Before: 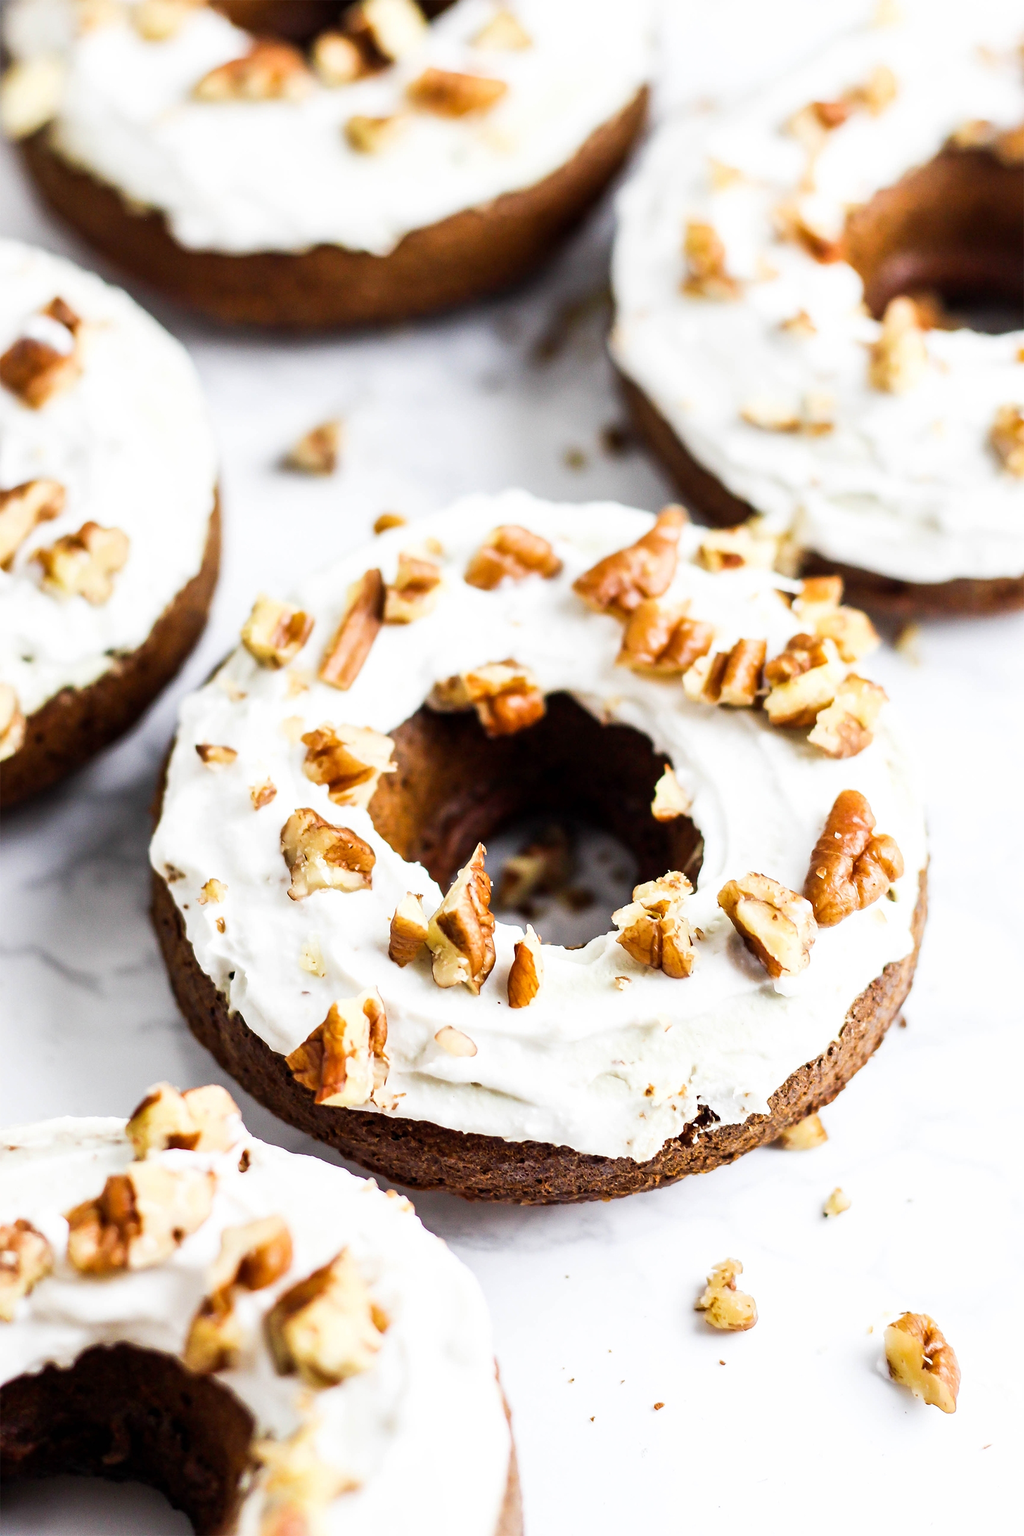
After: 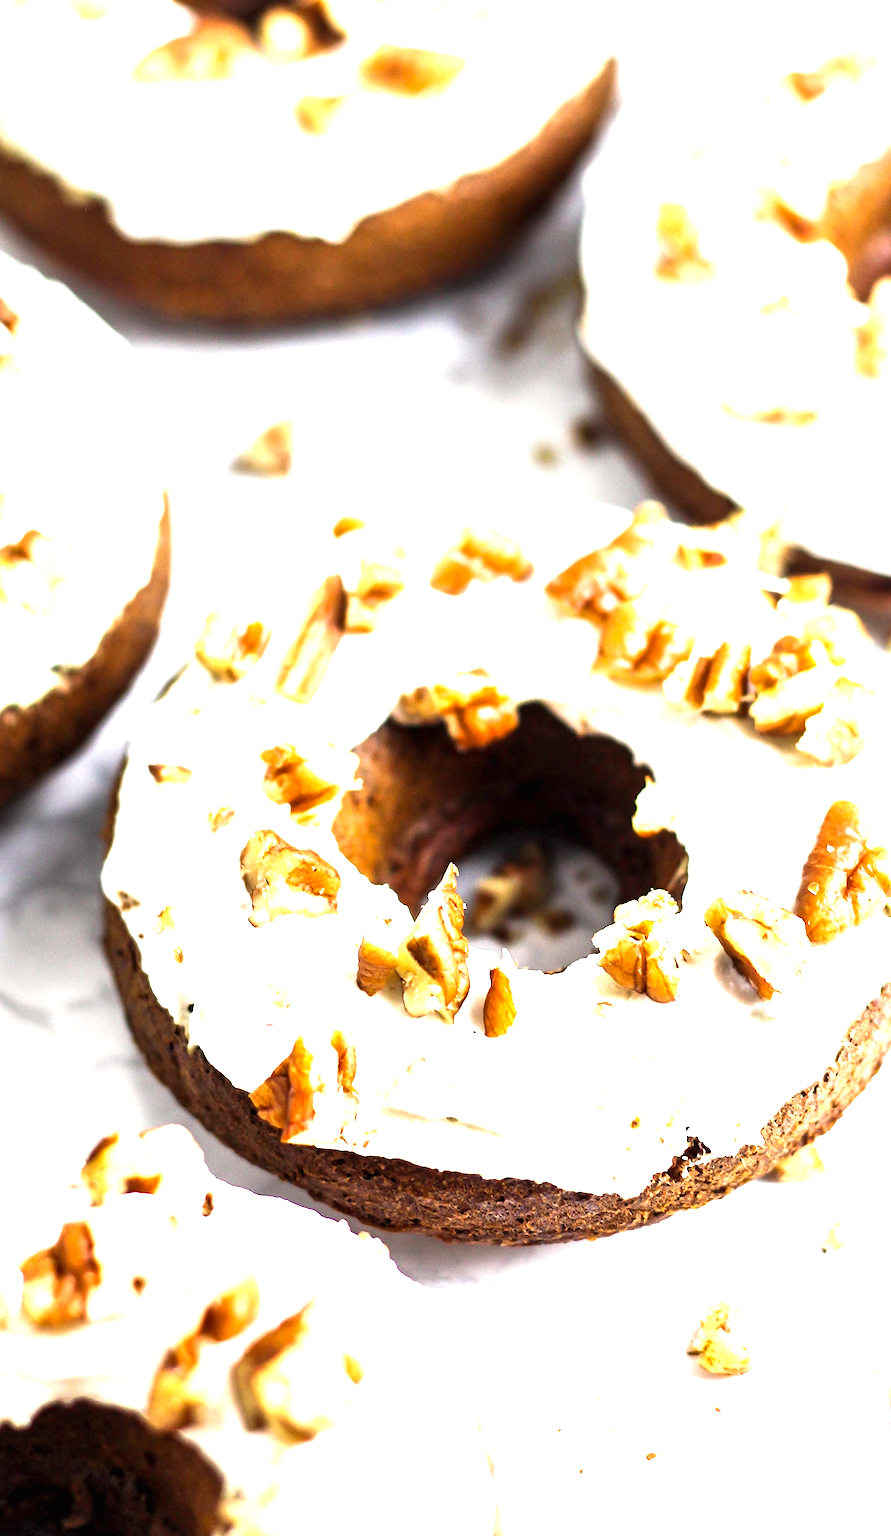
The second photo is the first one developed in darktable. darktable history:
exposure: black level correction 0, exposure 1.125 EV, compensate exposure bias true, compensate highlight preservation false
crop and rotate: angle 1°, left 4.281%, top 0.642%, right 11.383%, bottom 2.486%
color correction: highlights b* 3
